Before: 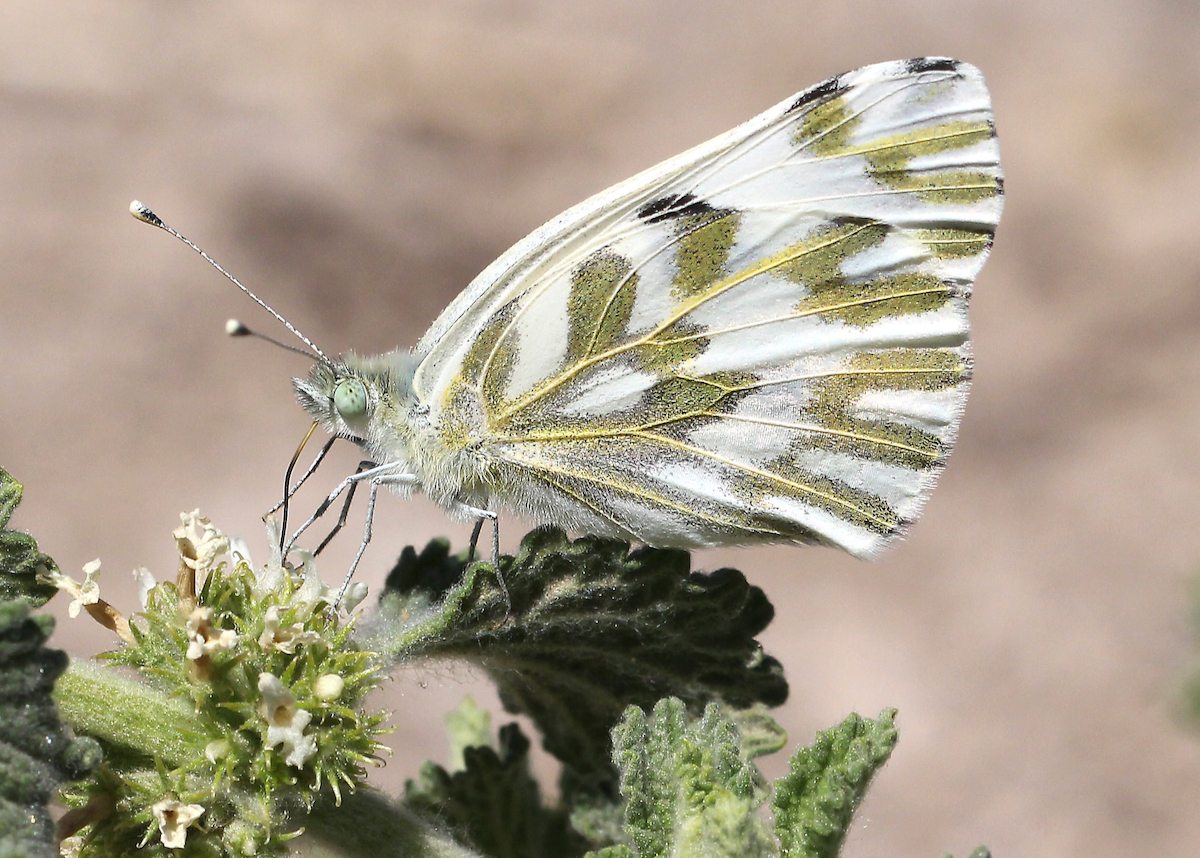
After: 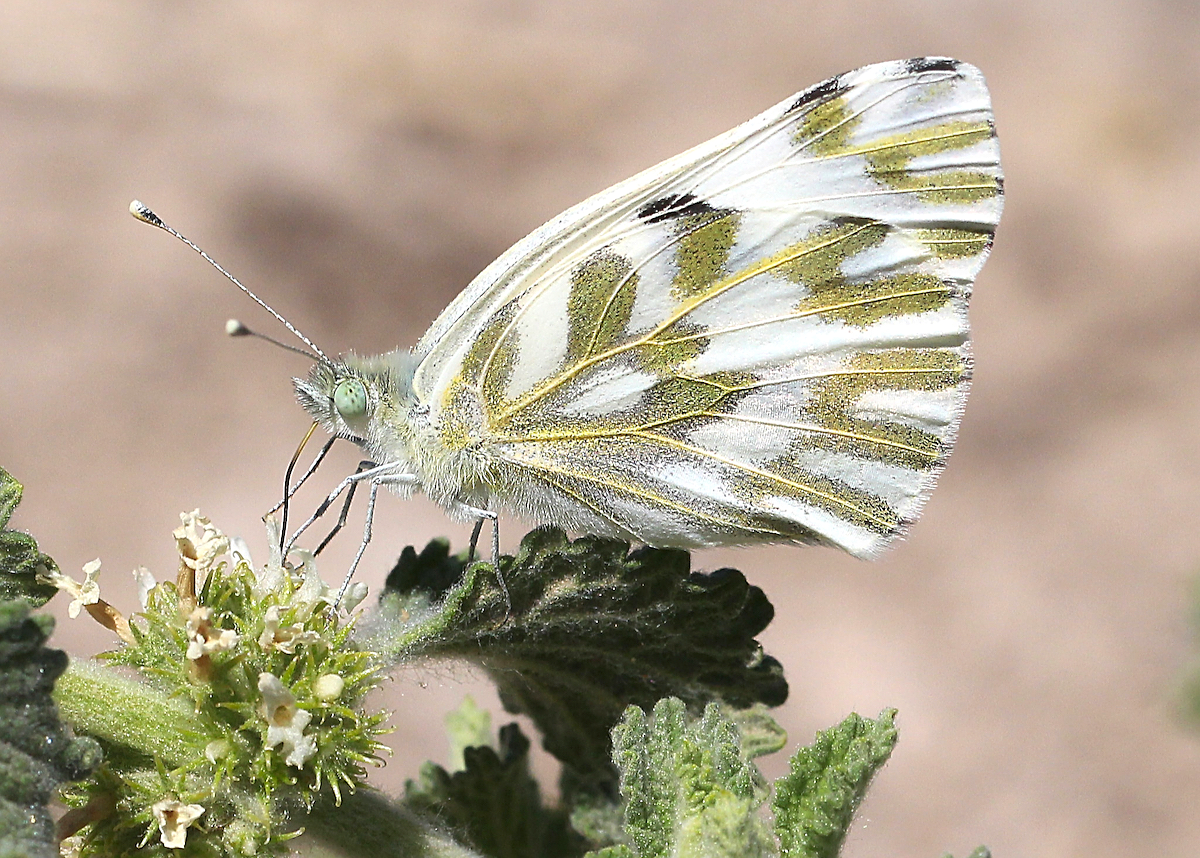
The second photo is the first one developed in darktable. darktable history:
contrast equalizer: y [[0.5, 0.496, 0.435, 0.435, 0.496, 0.5], [0.5 ×6], [0.5 ×6], [0 ×6], [0 ×6]]
exposure: black level correction 0.001, exposure 0.5 EV, compensate exposure bias true, compensate highlight preservation false
sharpen: on, module defaults
shadows and highlights: radius 121.13, shadows 21.4, white point adjustment -9.72, highlights -14.39, soften with gaussian
